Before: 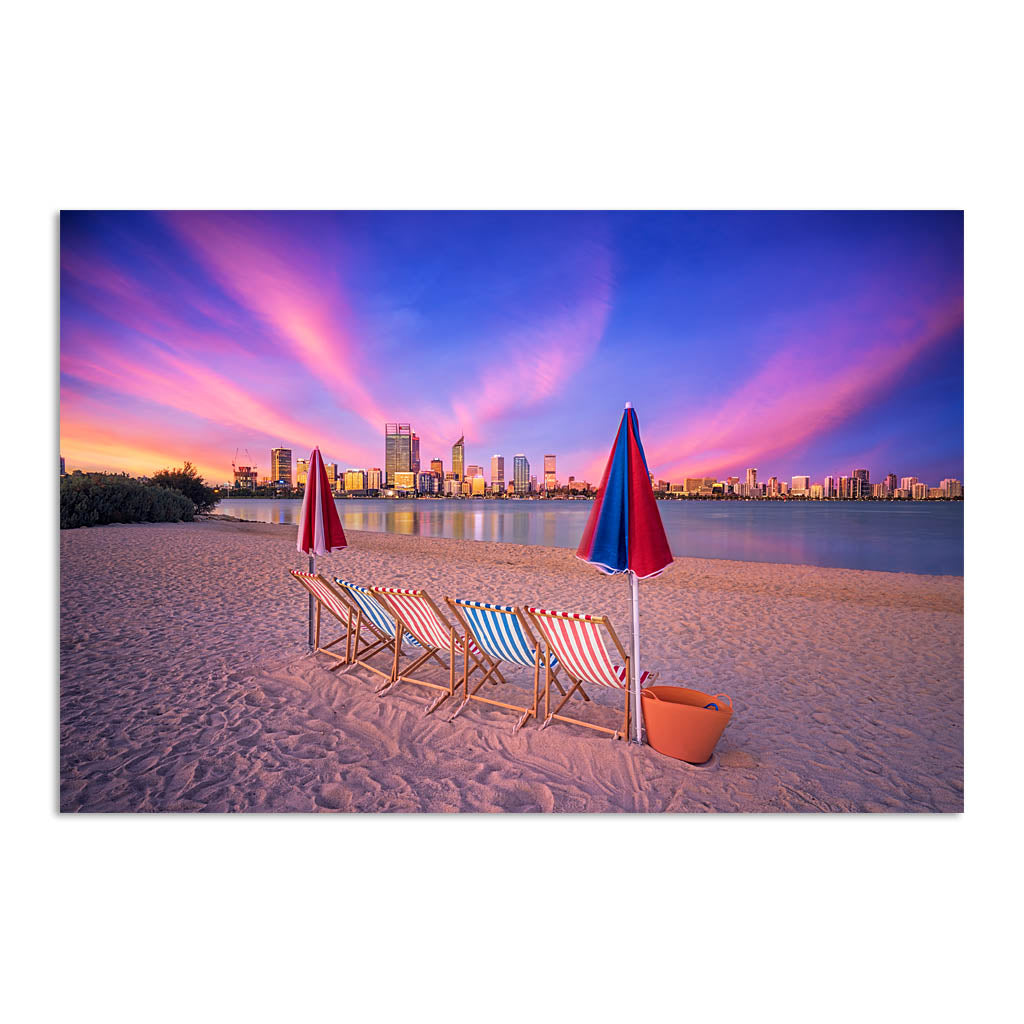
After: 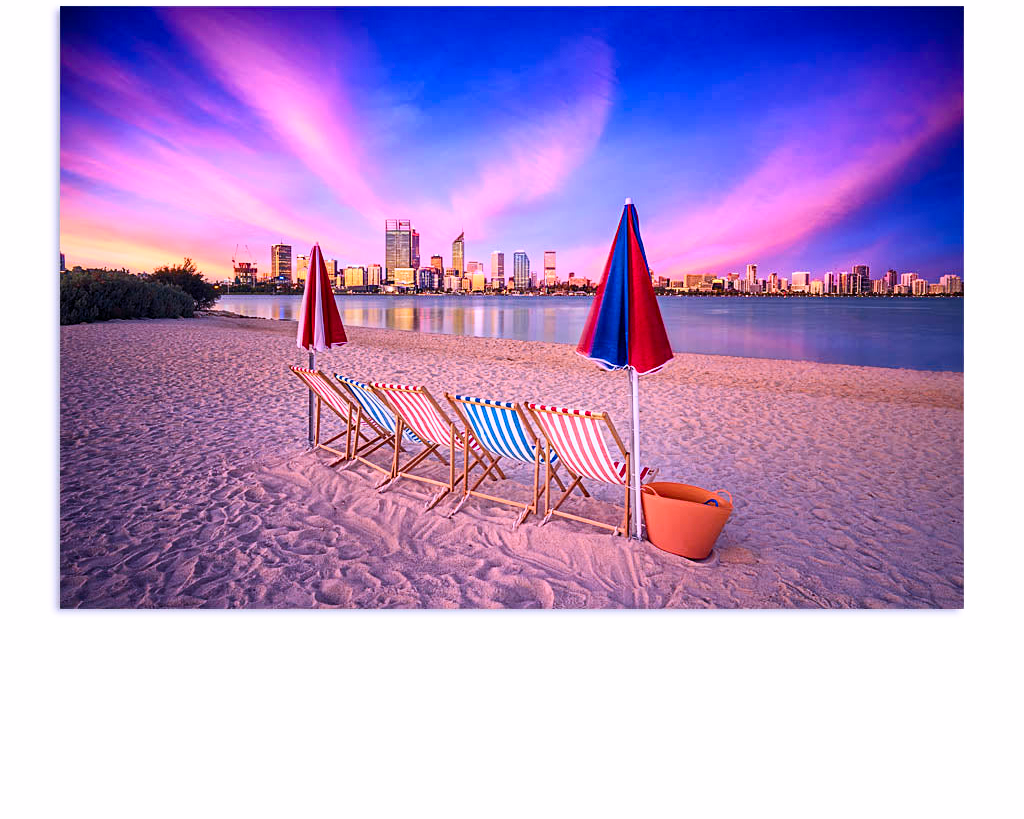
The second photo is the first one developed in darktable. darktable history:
color correction: highlights a* -0.772, highlights b* -8.92
color balance rgb: perceptual saturation grading › global saturation 20%, perceptual saturation grading › highlights -25%, perceptual saturation grading › shadows 25%
crop and rotate: top 19.998%
contrast brightness saturation: contrast 0.24, brightness 0.09
white balance: red 1.05, blue 1.072
